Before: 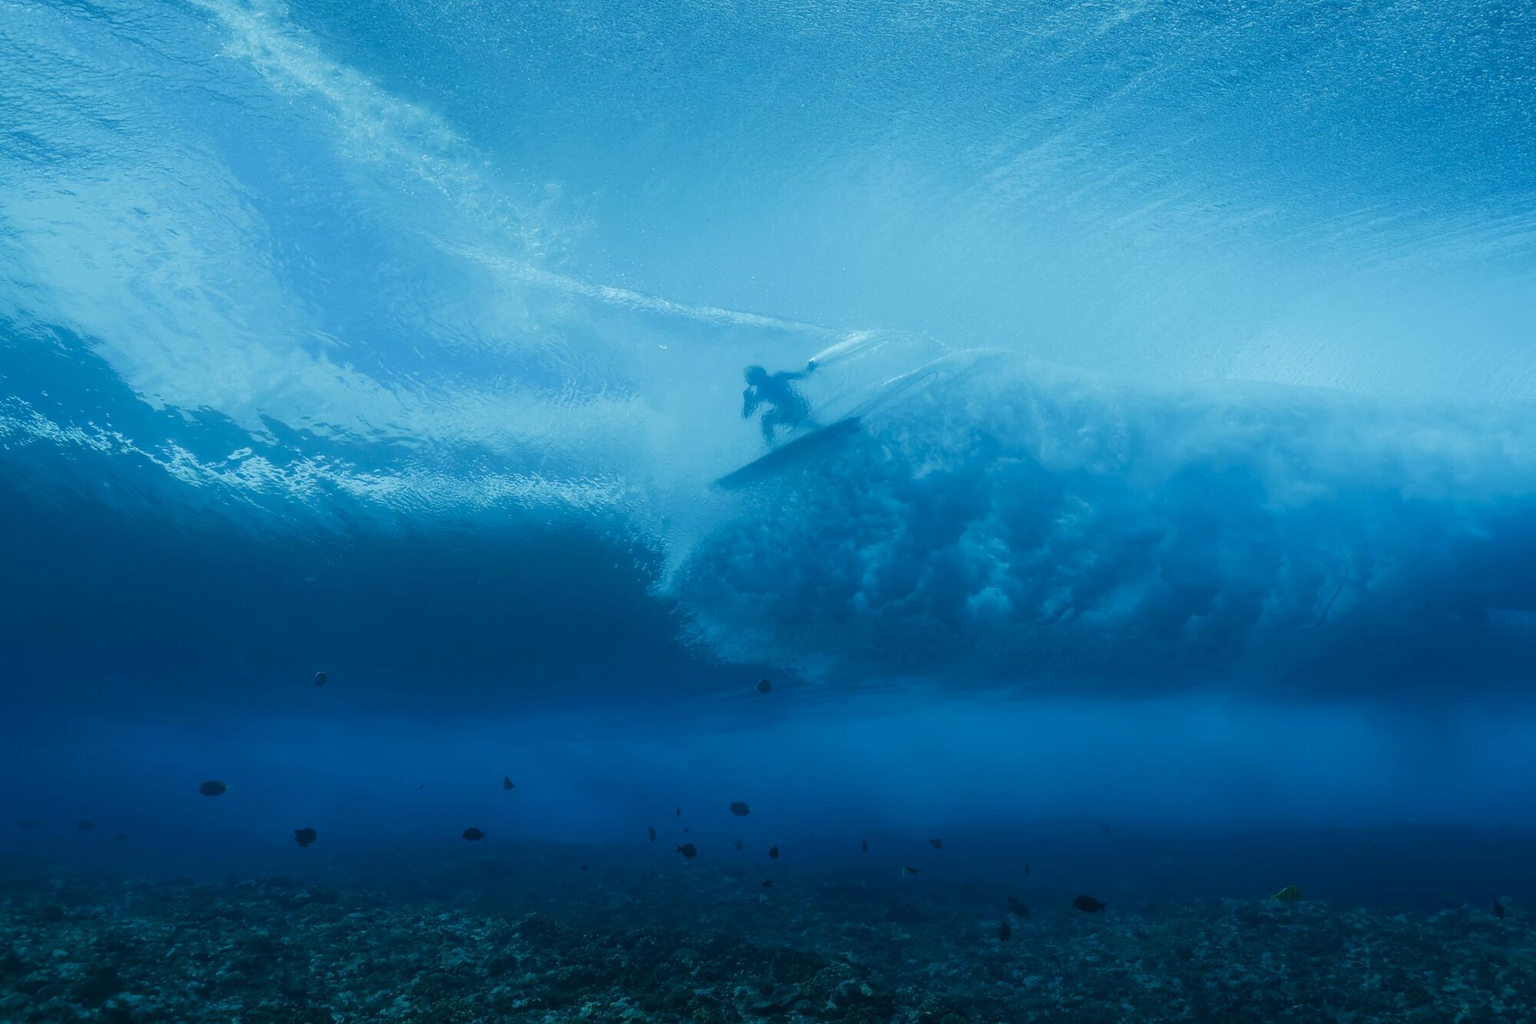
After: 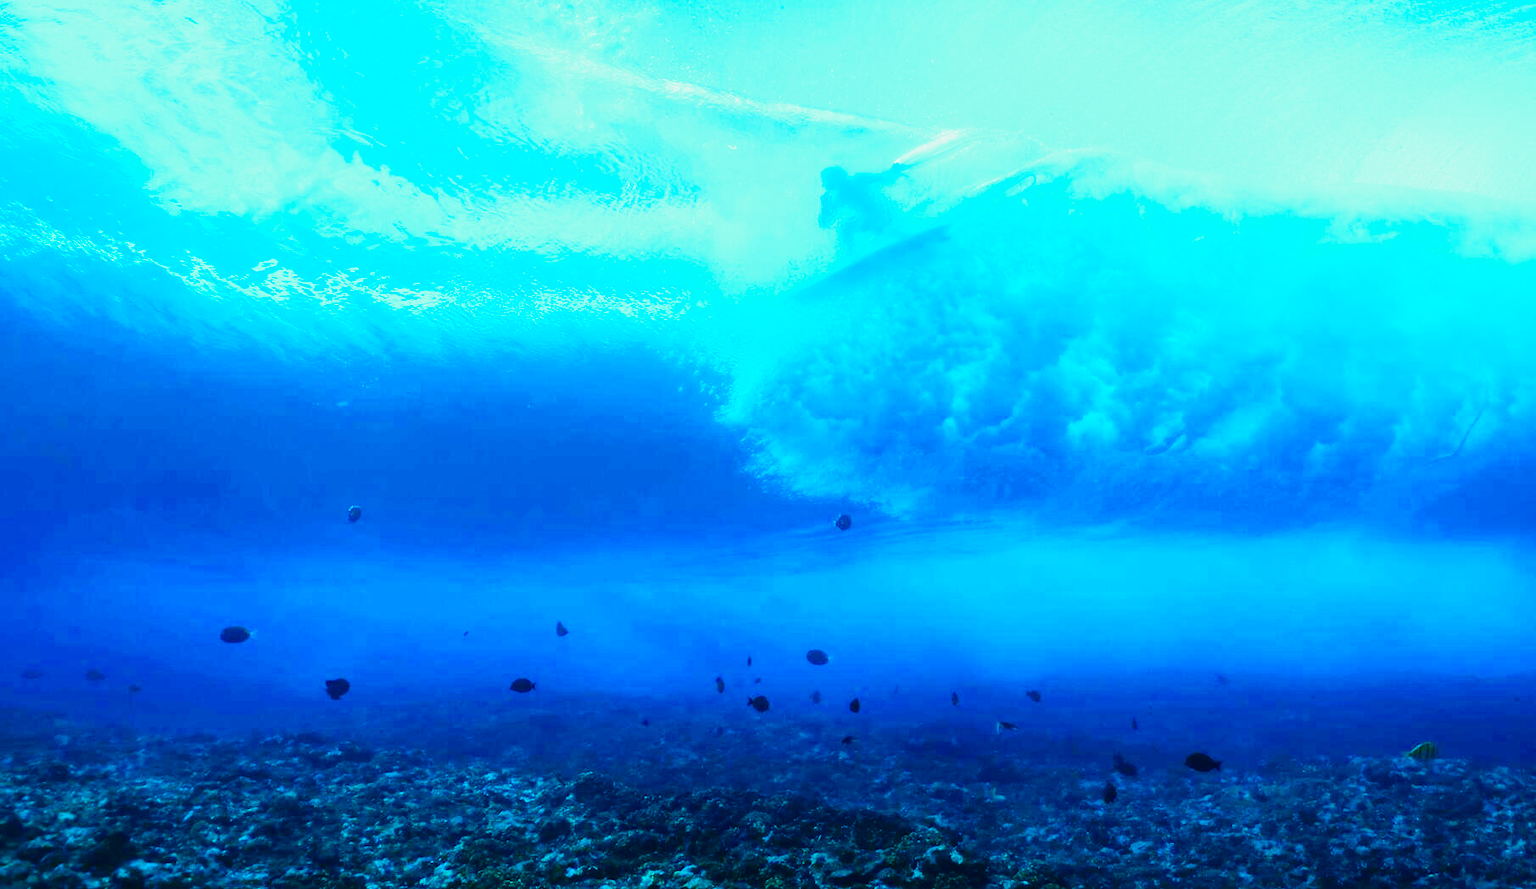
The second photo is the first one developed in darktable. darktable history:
tone curve: curves: ch0 [(0, 0.019) (0.066, 0.043) (0.189, 0.182) (0.368, 0.407) (0.501, 0.564) (0.677, 0.729) (0.851, 0.861) (0.997, 0.959)]; ch1 [(0, 0) (0.187, 0.121) (0.388, 0.346) (0.437, 0.409) (0.474, 0.472) (0.499, 0.501) (0.514, 0.515) (0.542, 0.557) (0.645, 0.686) (0.812, 0.856) (1, 1)]; ch2 [(0, 0) (0.246, 0.214) (0.421, 0.427) (0.459, 0.484) (0.5, 0.504) (0.518, 0.523) (0.529, 0.548) (0.56, 0.576) (0.607, 0.63) (0.744, 0.734) (0.867, 0.821) (0.993, 0.889)], color space Lab, independent channels, preserve colors none
base curve: curves: ch0 [(0, 0) (0.007, 0.004) (0.027, 0.03) (0.046, 0.07) (0.207, 0.54) (0.442, 0.872) (0.673, 0.972) (1, 1)], preserve colors none
color balance rgb: perceptual saturation grading › global saturation 25%, perceptual brilliance grading › mid-tones 10%, perceptual brilliance grading › shadows 15%, global vibrance 20%
crop: top 20.916%, right 9.437%, bottom 0.316%
